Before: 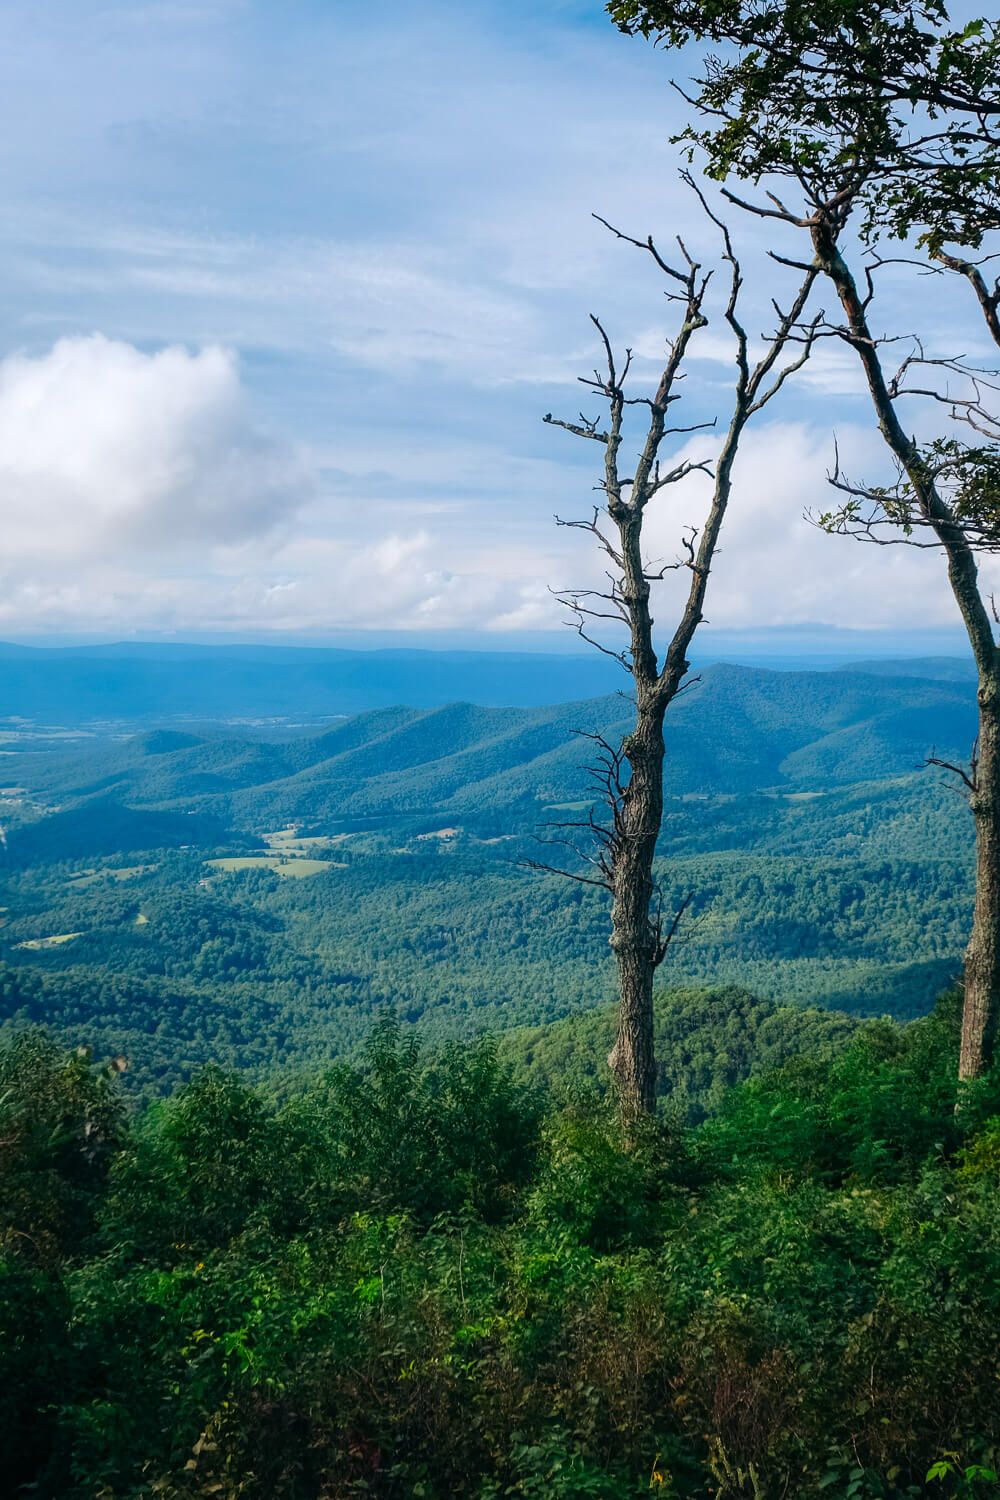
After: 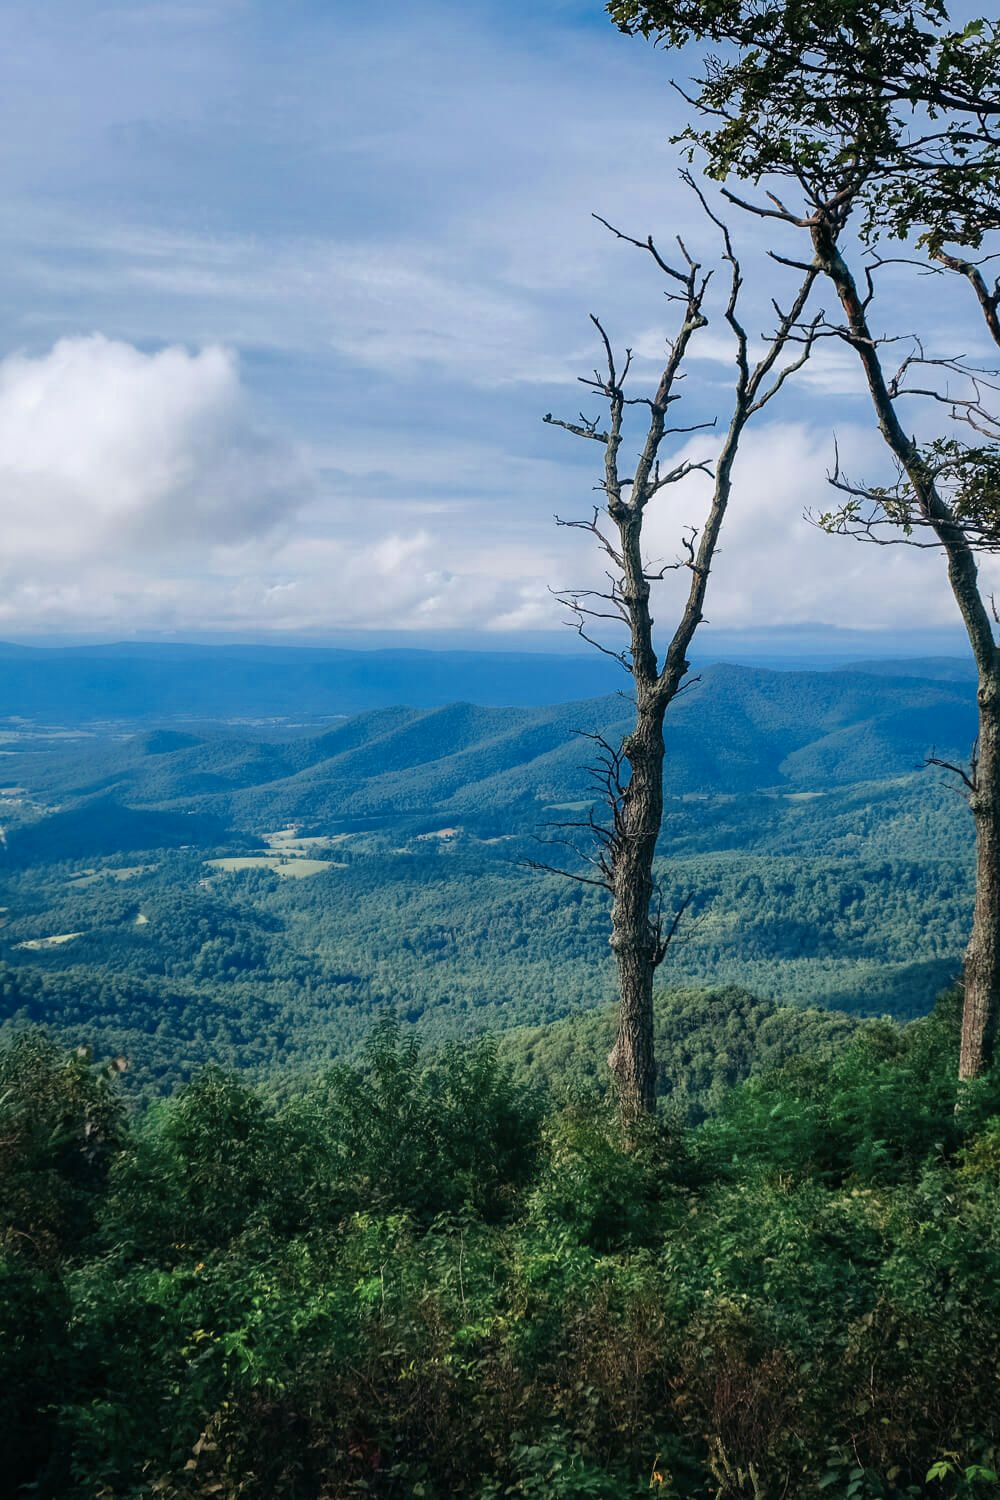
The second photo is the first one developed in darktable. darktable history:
exposure: exposure -0.048 EV, compensate highlight preservation false
color zones: curves: ch0 [(0, 0.473) (0.001, 0.473) (0.226, 0.548) (0.4, 0.589) (0.525, 0.54) (0.728, 0.403) (0.999, 0.473) (1, 0.473)]; ch1 [(0, 0.619) (0.001, 0.619) (0.234, 0.388) (0.4, 0.372) (0.528, 0.422) (0.732, 0.53) (0.999, 0.619) (1, 0.619)]; ch2 [(0, 0.547) (0.001, 0.547) (0.226, 0.45) (0.4, 0.525) (0.525, 0.585) (0.8, 0.511) (0.999, 0.547) (1, 0.547)]
